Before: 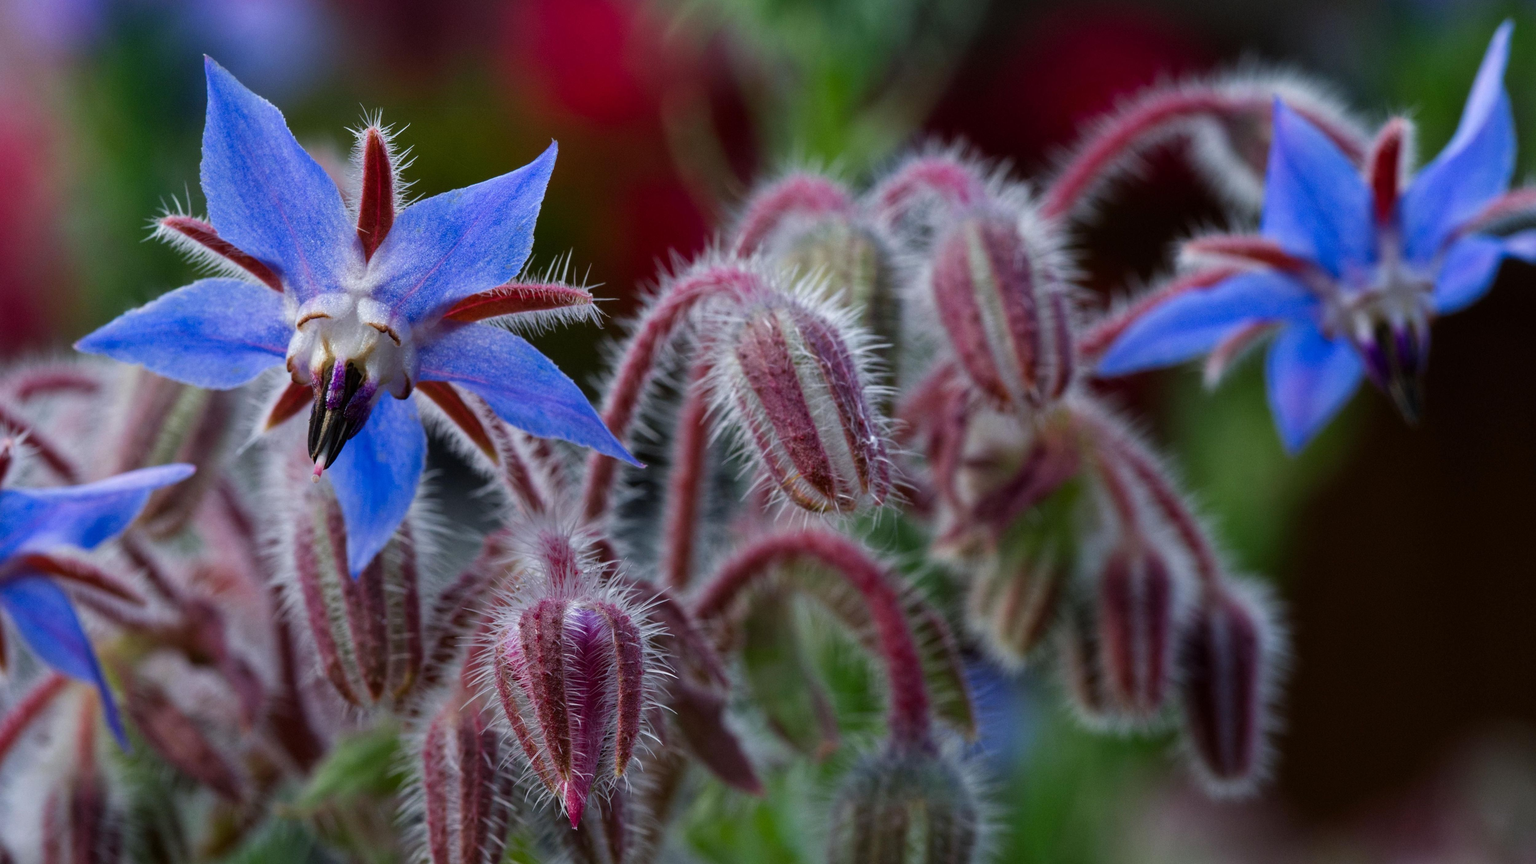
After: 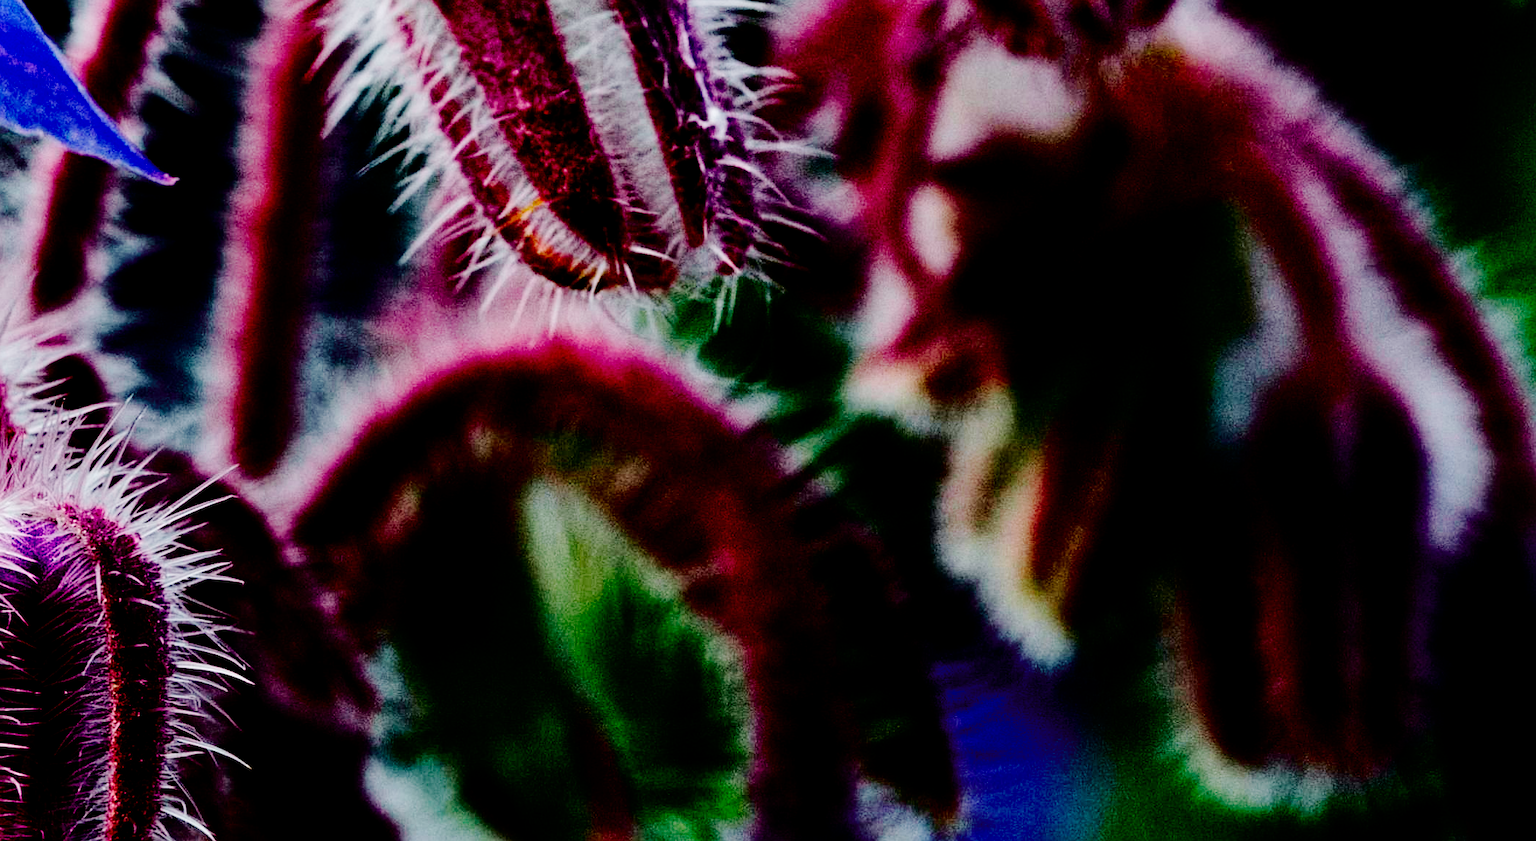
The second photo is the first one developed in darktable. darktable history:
crop: left 37.221%, top 45.169%, right 20.63%, bottom 13.777%
tone curve: curves: ch0 [(0.003, 0) (0.066, 0.023) (0.149, 0.094) (0.264, 0.238) (0.395, 0.421) (0.517, 0.56) (0.688, 0.743) (0.813, 0.846) (1, 1)]; ch1 [(0, 0) (0.164, 0.115) (0.337, 0.332) (0.39, 0.398) (0.464, 0.461) (0.501, 0.5) (0.521, 0.535) (0.571, 0.588) (0.652, 0.681) (0.733, 0.749) (0.811, 0.796) (1, 1)]; ch2 [(0, 0) (0.337, 0.382) (0.464, 0.476) (0.501, 0.502) (0.527, 0.54) (0.556, 0.567) (0.6, 0.59) (0.687, 0.675) (1, 1)], color space Lab, independent channels, preserve colors none
base curve: curves: ch0 [(0, 0) (0.036, 0.01) (0.123, 0.254) (0.258, 0.504) (0.507, 0.748) (1, 1)], preserve colors none
exposure: black level correction 0.046, exposure -0.228 EV, compensate highlight preservation false
sharpen: radius 1.272, amount 0.305, threshold 0
